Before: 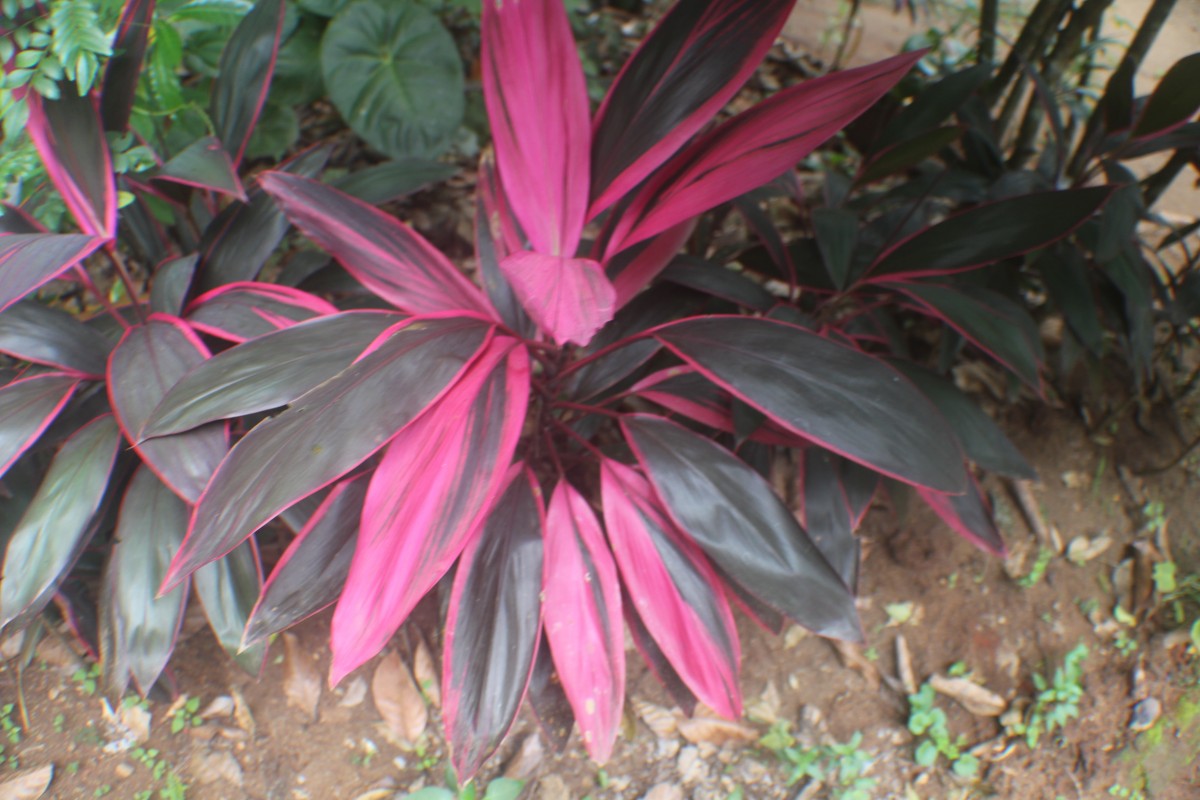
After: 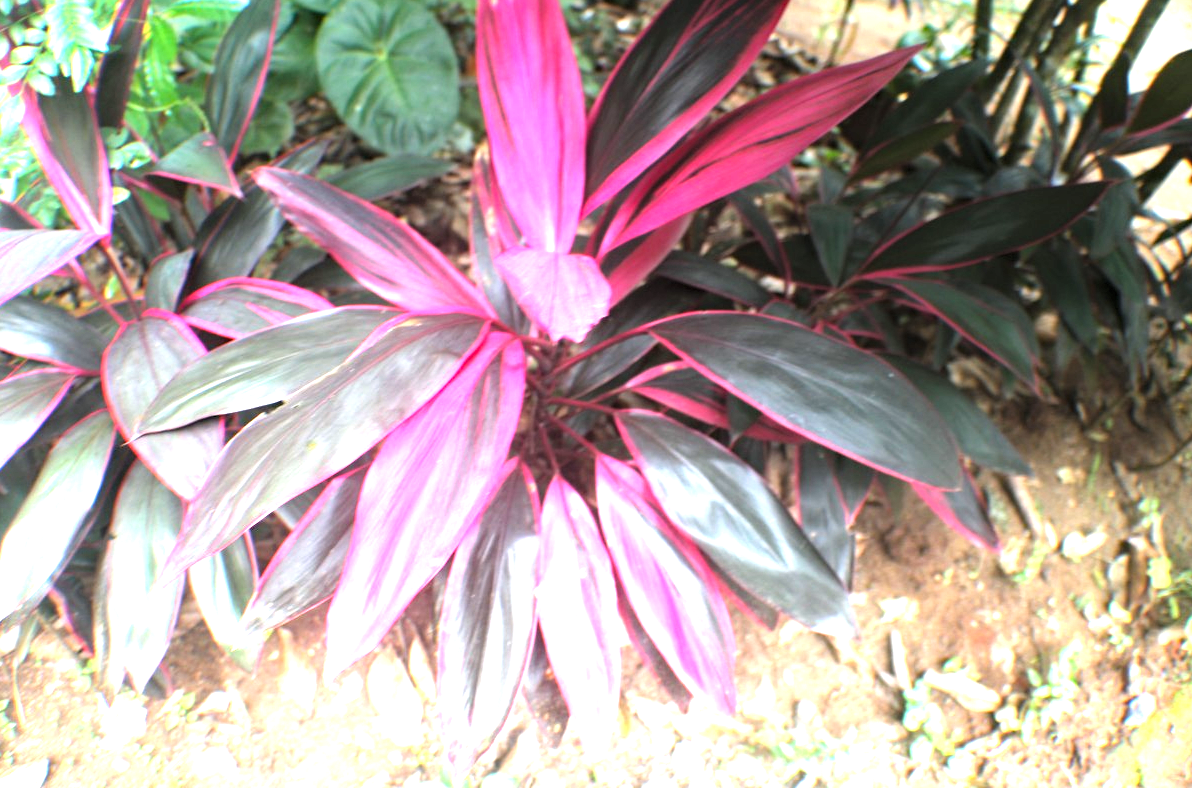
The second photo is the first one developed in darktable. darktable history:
crop: left 0.433%, top 0.615%, right 0.163%, bottom 0.8%
exposure: black level correction 0, exposure 1.2 EV, compensate exposure bias true, compensate highlight preservation false
tone equalizer: -8 EV -0.411 EV, -7 EV -0.427 EV, -6 EV -0.331 EV, -5 EV -0.199 EV, -3 EV 0.203 EV, -2 EV 0.321 EV, -1 EV 0.393 EV, +0 EV 0.432 EV, mask exposure compensation -0.502 EV
levels: levels [0.055, 0.477, 0.9]
haze removal: compatibility mode true, adaptive false
